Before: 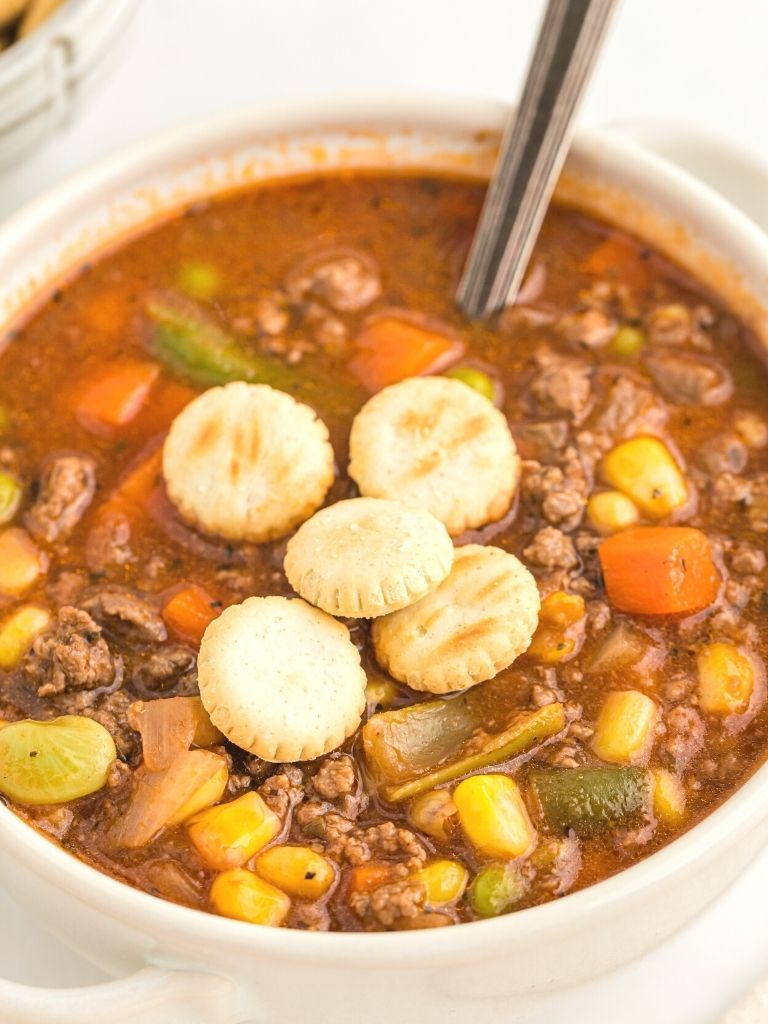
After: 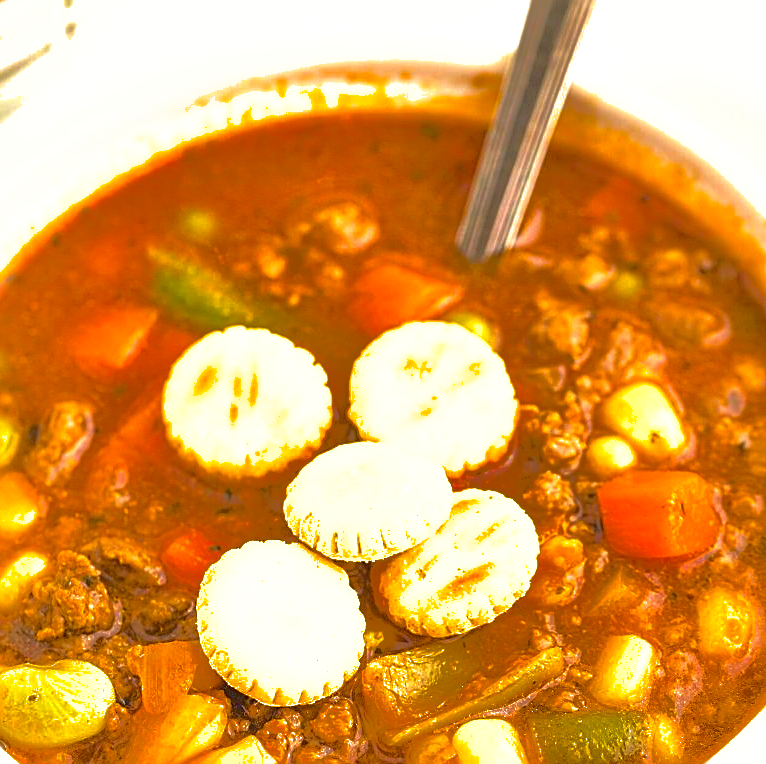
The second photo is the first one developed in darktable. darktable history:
crop: left 0.208%, top 5.502%, bottom 19.813%
local contrast: mode bilateral grid, contrast 30, coarseness 25, midtone range 0.2
contrast equalizer: y [[0.5, 0.486, 0.447, 0.446, 0.489, 0.5], [0.5 ×6], [0.5 ×6], [0 ×6], [0 ×6]]
sharpen: amount 0.498
exposure: black level correction 0, exposure 0.69 EV, compensate highlight preservation false
color balance rgb: linear chroma grading › shadows -7.842%, linear chroma grading › global chroma 9.758%, perceptual saturation grading › global saturation 30.767%
shadows and highlights: shadows 25.13, highlights -71.09
